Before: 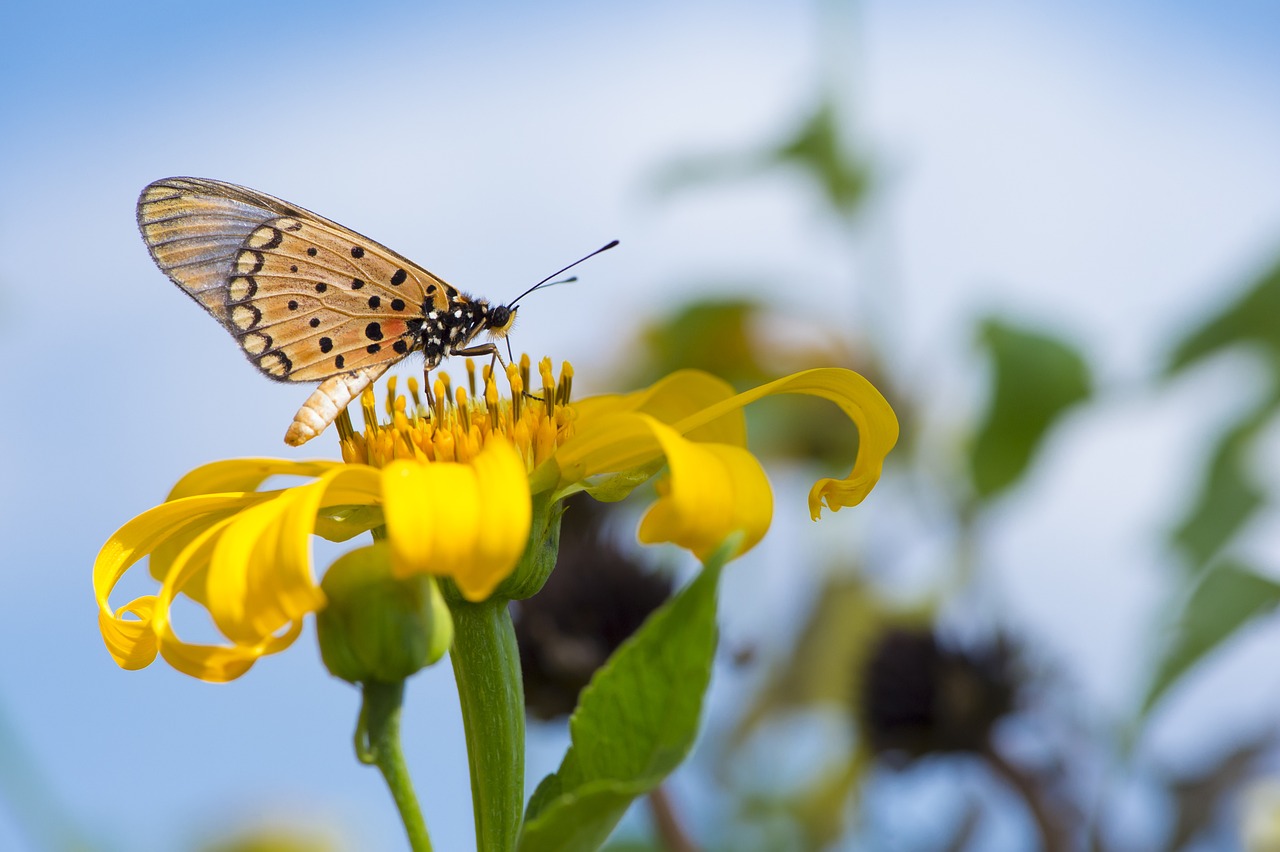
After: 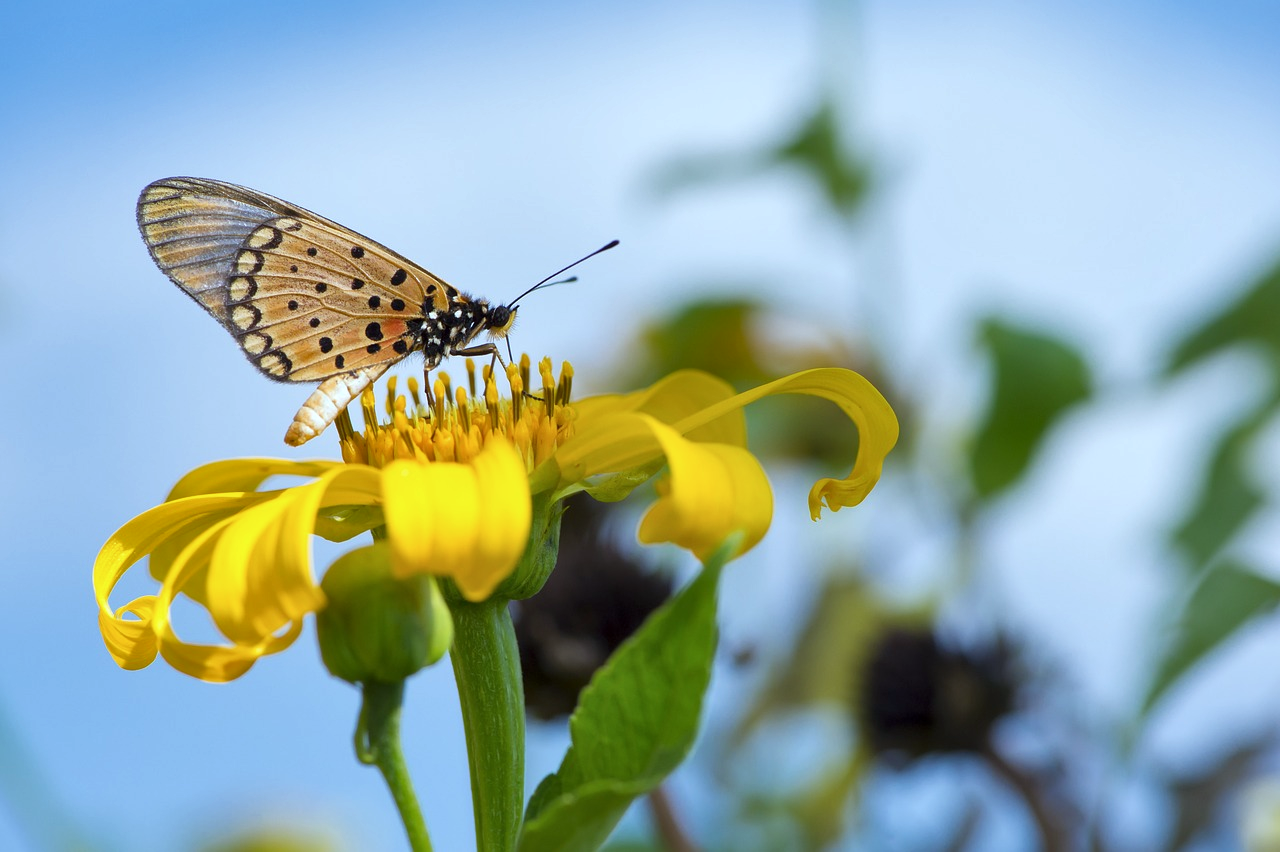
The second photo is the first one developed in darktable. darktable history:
local contrast: mode bilateral grid, contrast 20, coarseness 49, detail 120%, midtone range 0.2
shadows and highlights: shadows 36.53, highlights -27.38, soften with gaussian
color calibration: illuminant Planckian (black body), adaptation linear Bradford (ICC v4), x 0.365, y 0.367, temperature 4420.84 K
